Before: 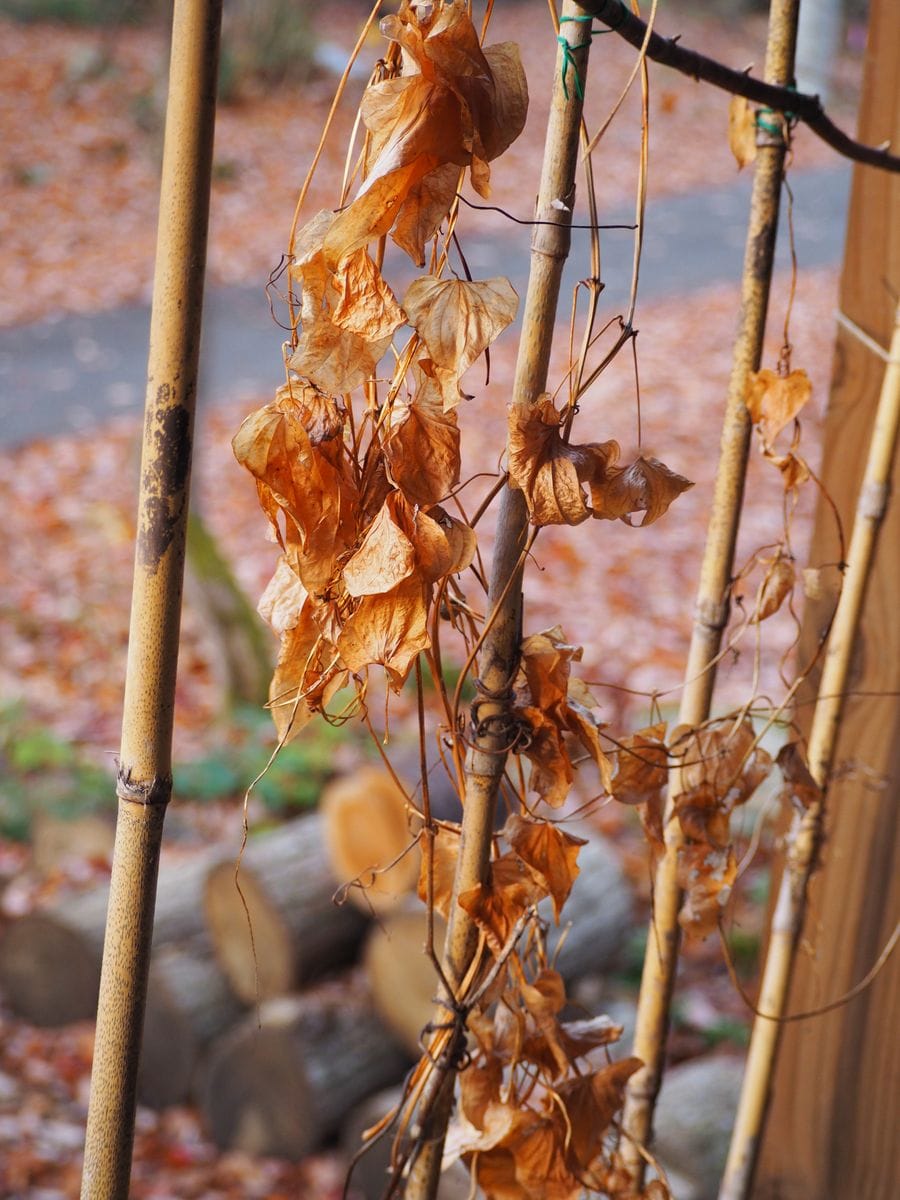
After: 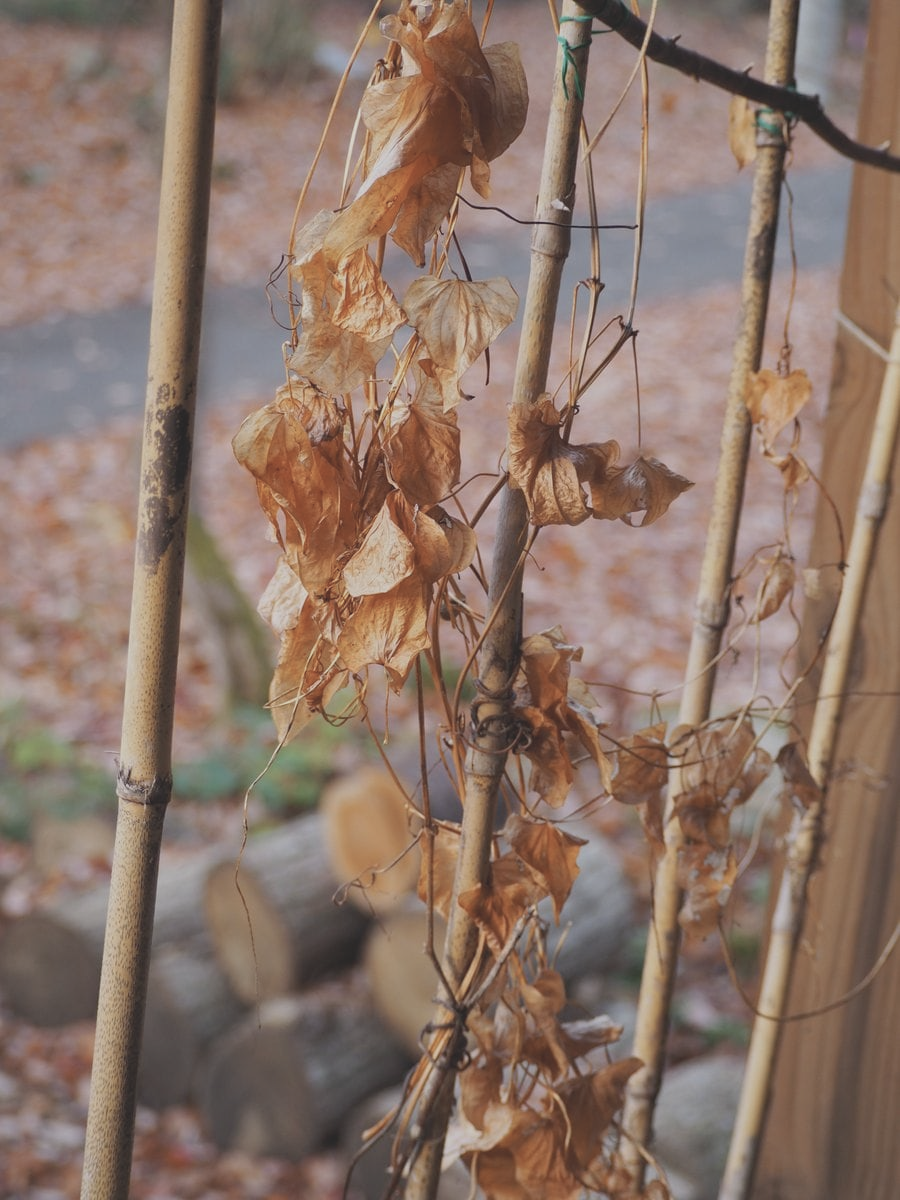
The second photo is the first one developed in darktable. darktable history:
contrast brightness saturation: contrast -0.264, saturation -0.439
